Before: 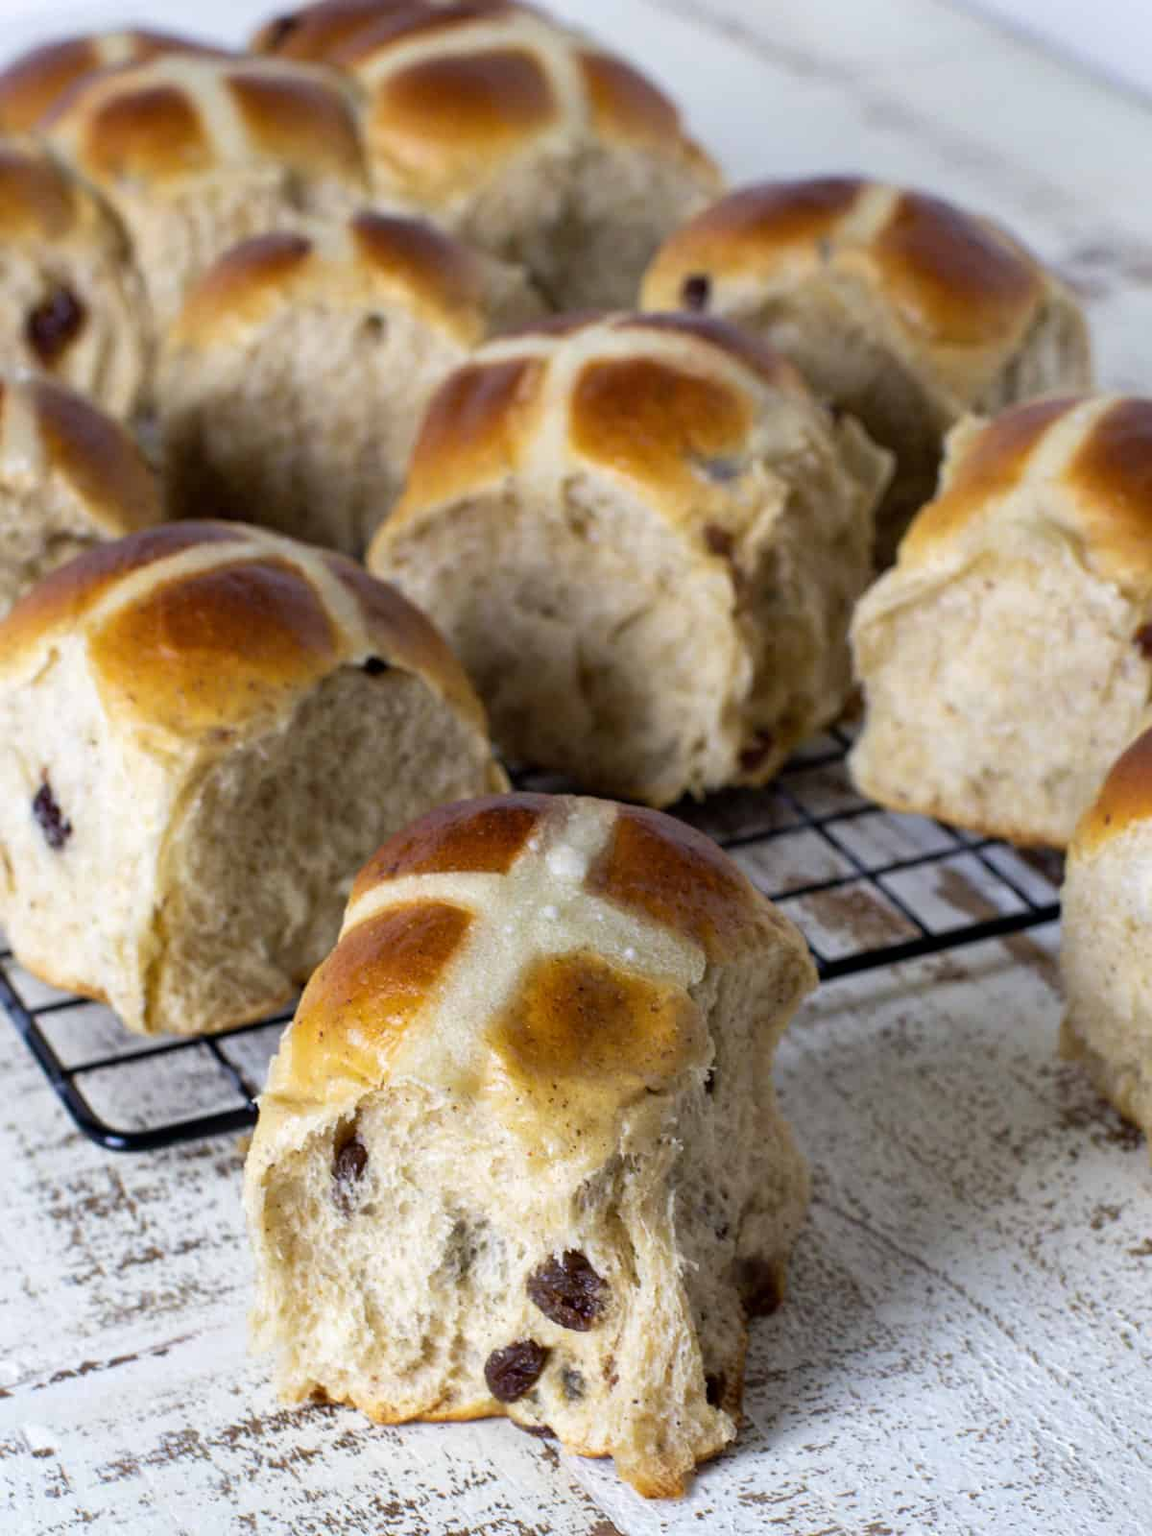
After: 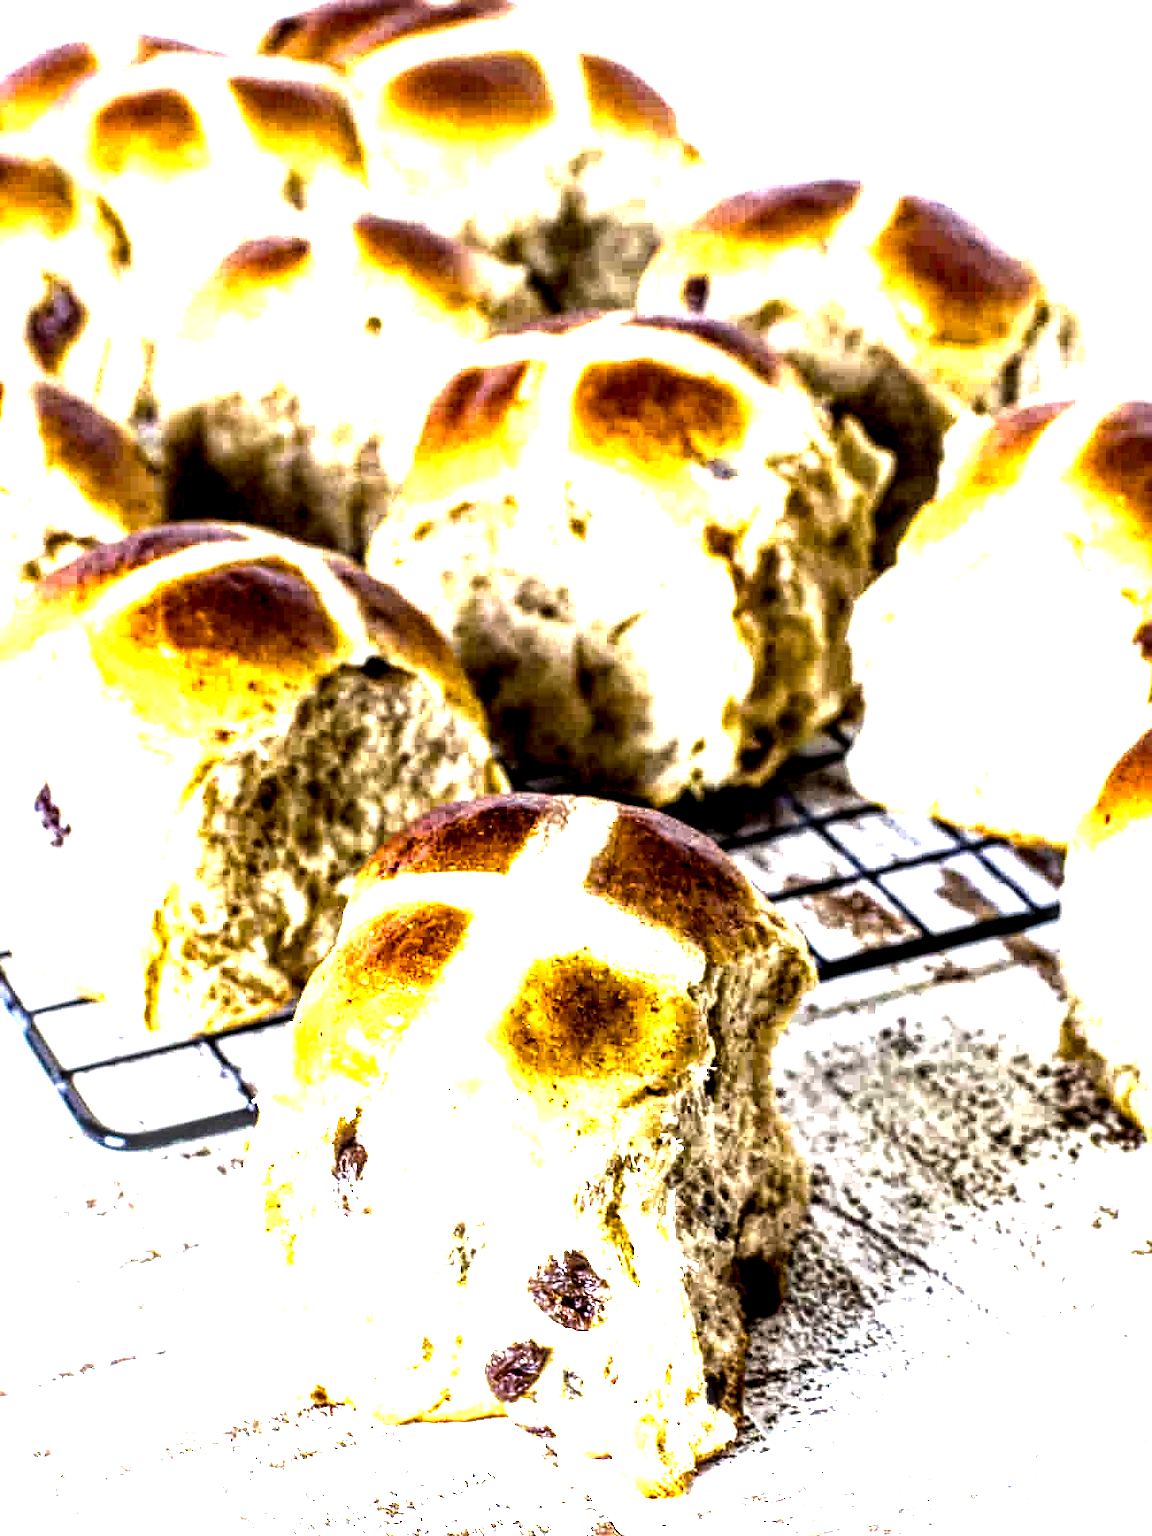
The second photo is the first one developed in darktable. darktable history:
color balance rgb: perceptual saturation grading › global saturation 23.119%, perceptual saturation grading › highlights -23.614%, perceptual saturation grading › mid-tones 23.777%, perceptual saturation grading › shadows 39.356%, perceptual brilliance grading › global brilliance 30.76%, perceptual brilliance grading › highlights 49.524%, perceptual brilliance grading › mid-tones 50.562%, perceptual brilliance grading › shadows -21.245%, global vibrance 20%
local contrast: highlights 112%, shadows 45%, detail 292%
tone equalizer: edges refinement/feathering 500, mask exposure compensation -1.57 EV, preserve details no
